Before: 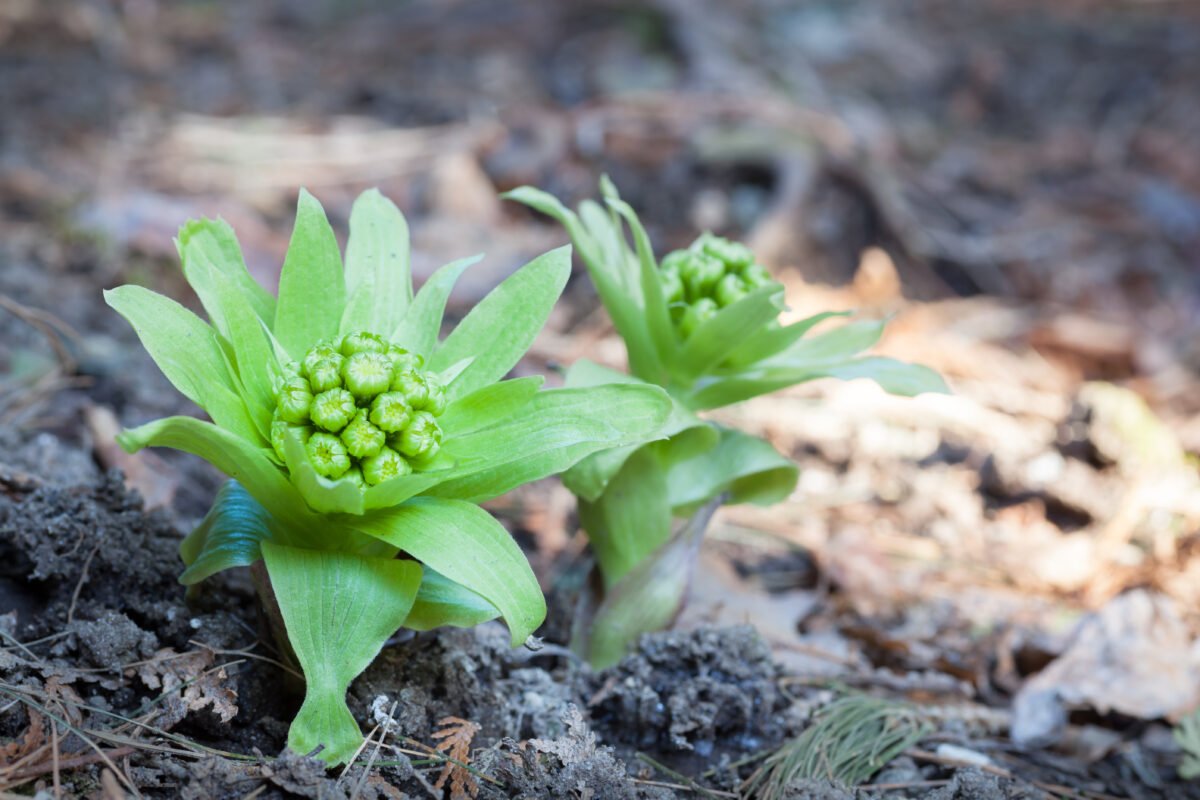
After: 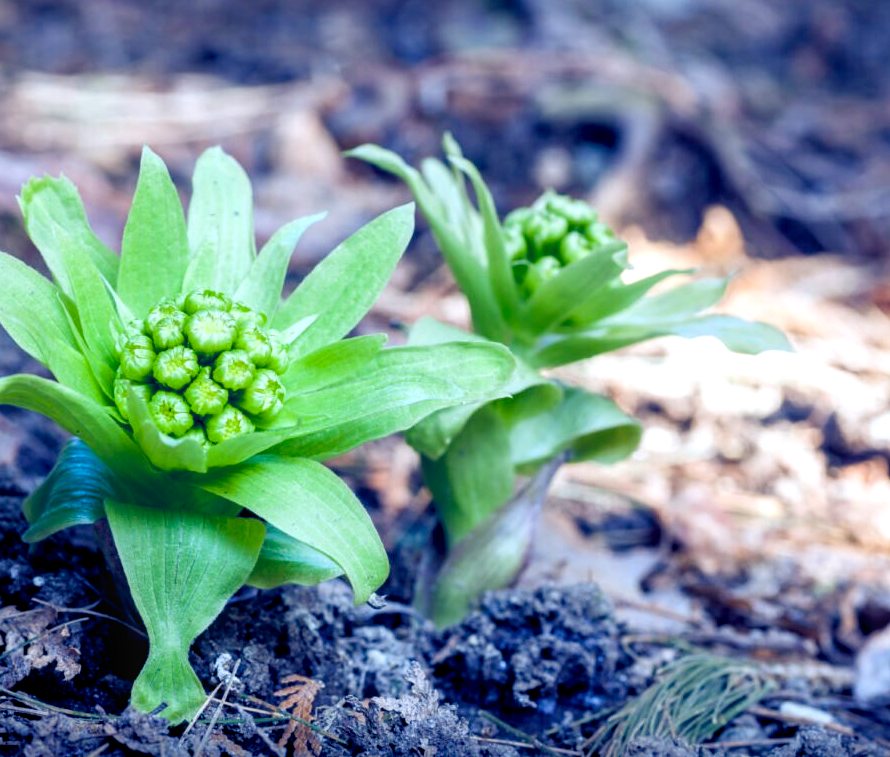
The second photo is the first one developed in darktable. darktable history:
color balance rgb: shadows lift › luminance -41.13%, shadows lift › chroma 14.13%, shadows lift › hue 260°, power › luminance -3.76%, power › chroma 0.56%, power › hue 40.37°, highlights gain › luminance 16.81%, highlights gain › chroma 2.94%, highlights gain › hue 260°, global offset › luminance -0.29%, global offset › chroma 0.31%, global offset › hue 260°, perceptual saturation grading › global saturation 20%, perceptual saturation grading › highlights -13.92%, perceptual saturation grading › shadows 50%
local contrast: on, module defaults
crop and rotate: left 13.15%, top 5.251%, right 12.609%
tone equalizer: on, module defaults
